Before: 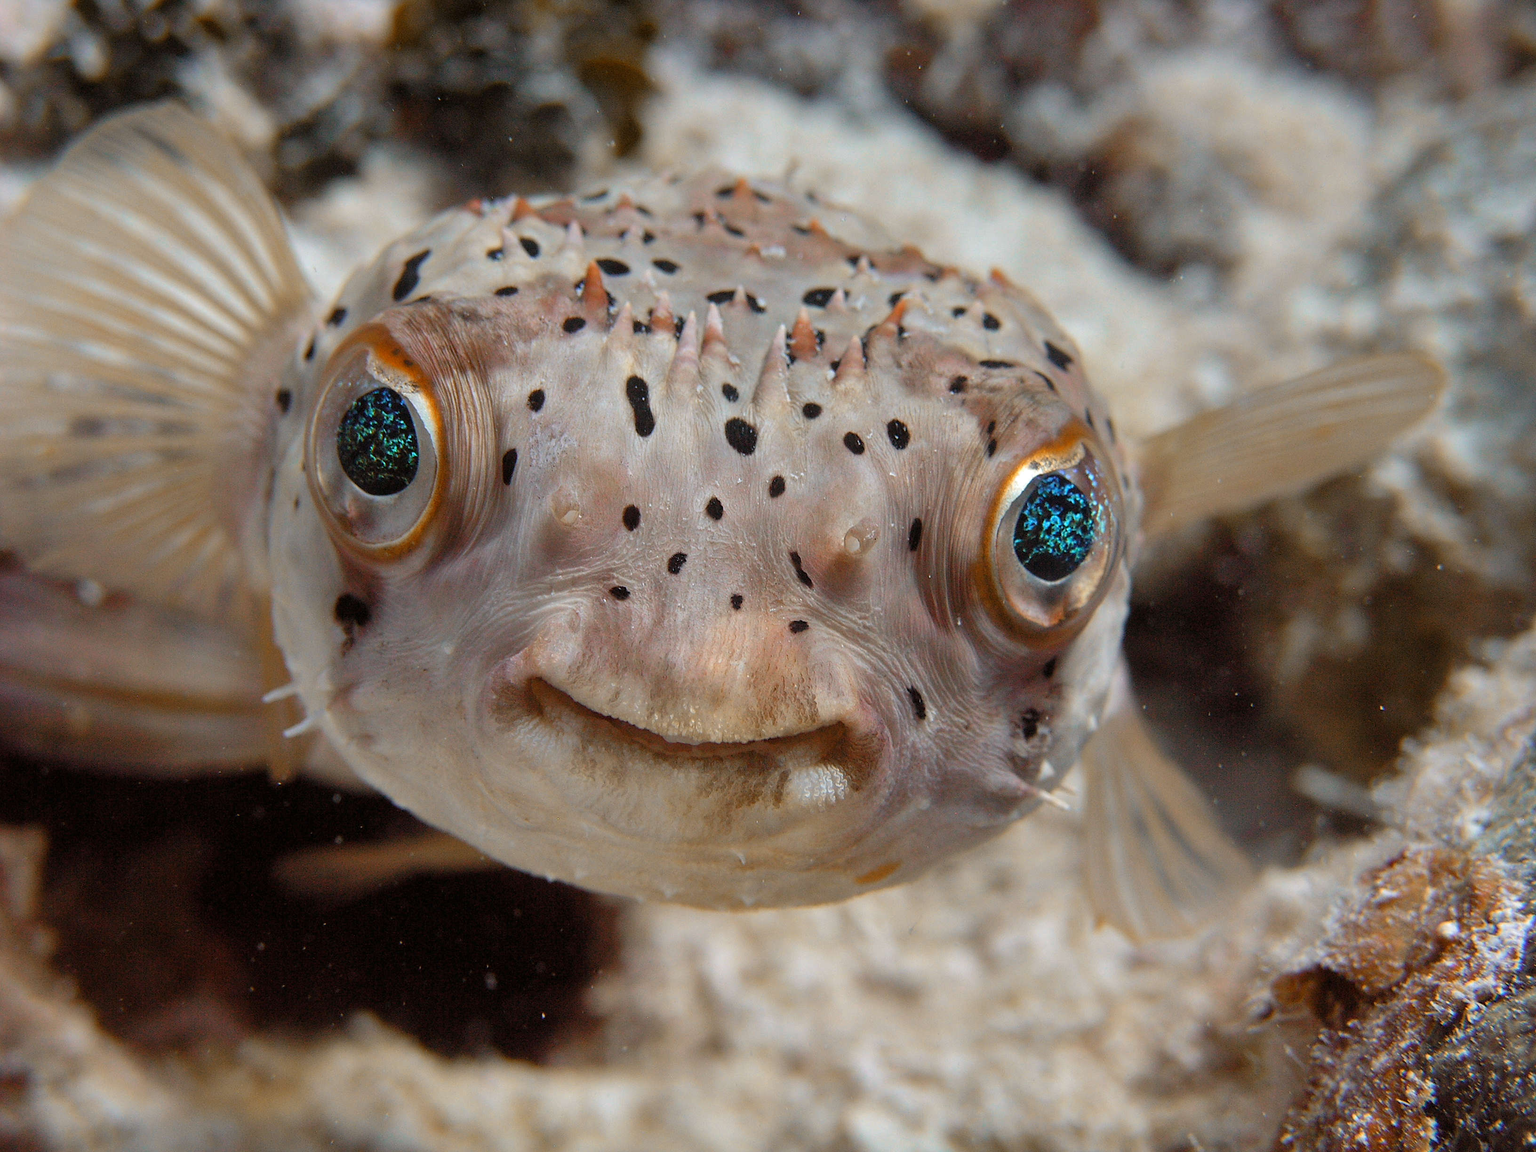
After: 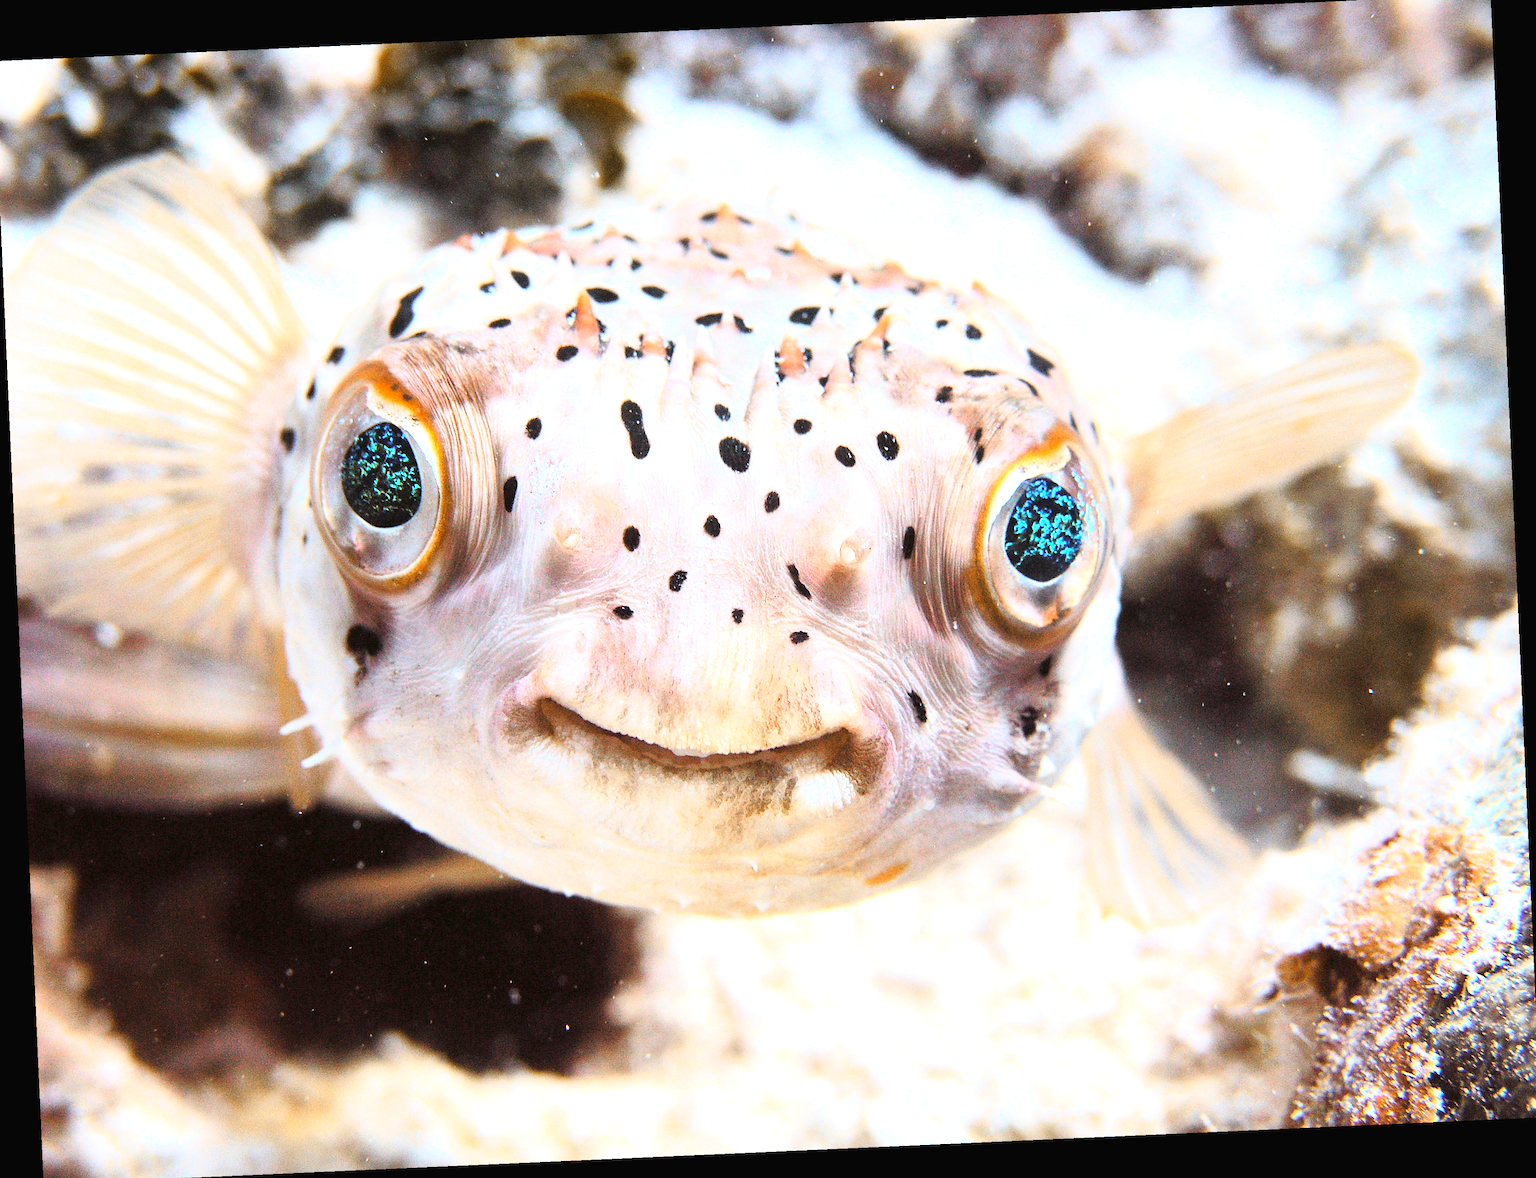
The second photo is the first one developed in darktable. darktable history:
exposure: black level correction 0, exposure 1.45 EV, compensate exposure bias true, compensate highlight preservation false
crop: left 0.434%, top 0.485%, right 0.244%, bottom 0.386%
tone curve: curves: ch0 [(0, 0.013) (0.198, 0.175) (0.512, 0.582) (0.625, 0.754) (0.81, 0.934) (1, 1)], color space Lab, linked channels, preserve colors none
rotate and perspective: rotation -2.56°, automatic cropping off
white balance: red 0.954, blue 1.079
